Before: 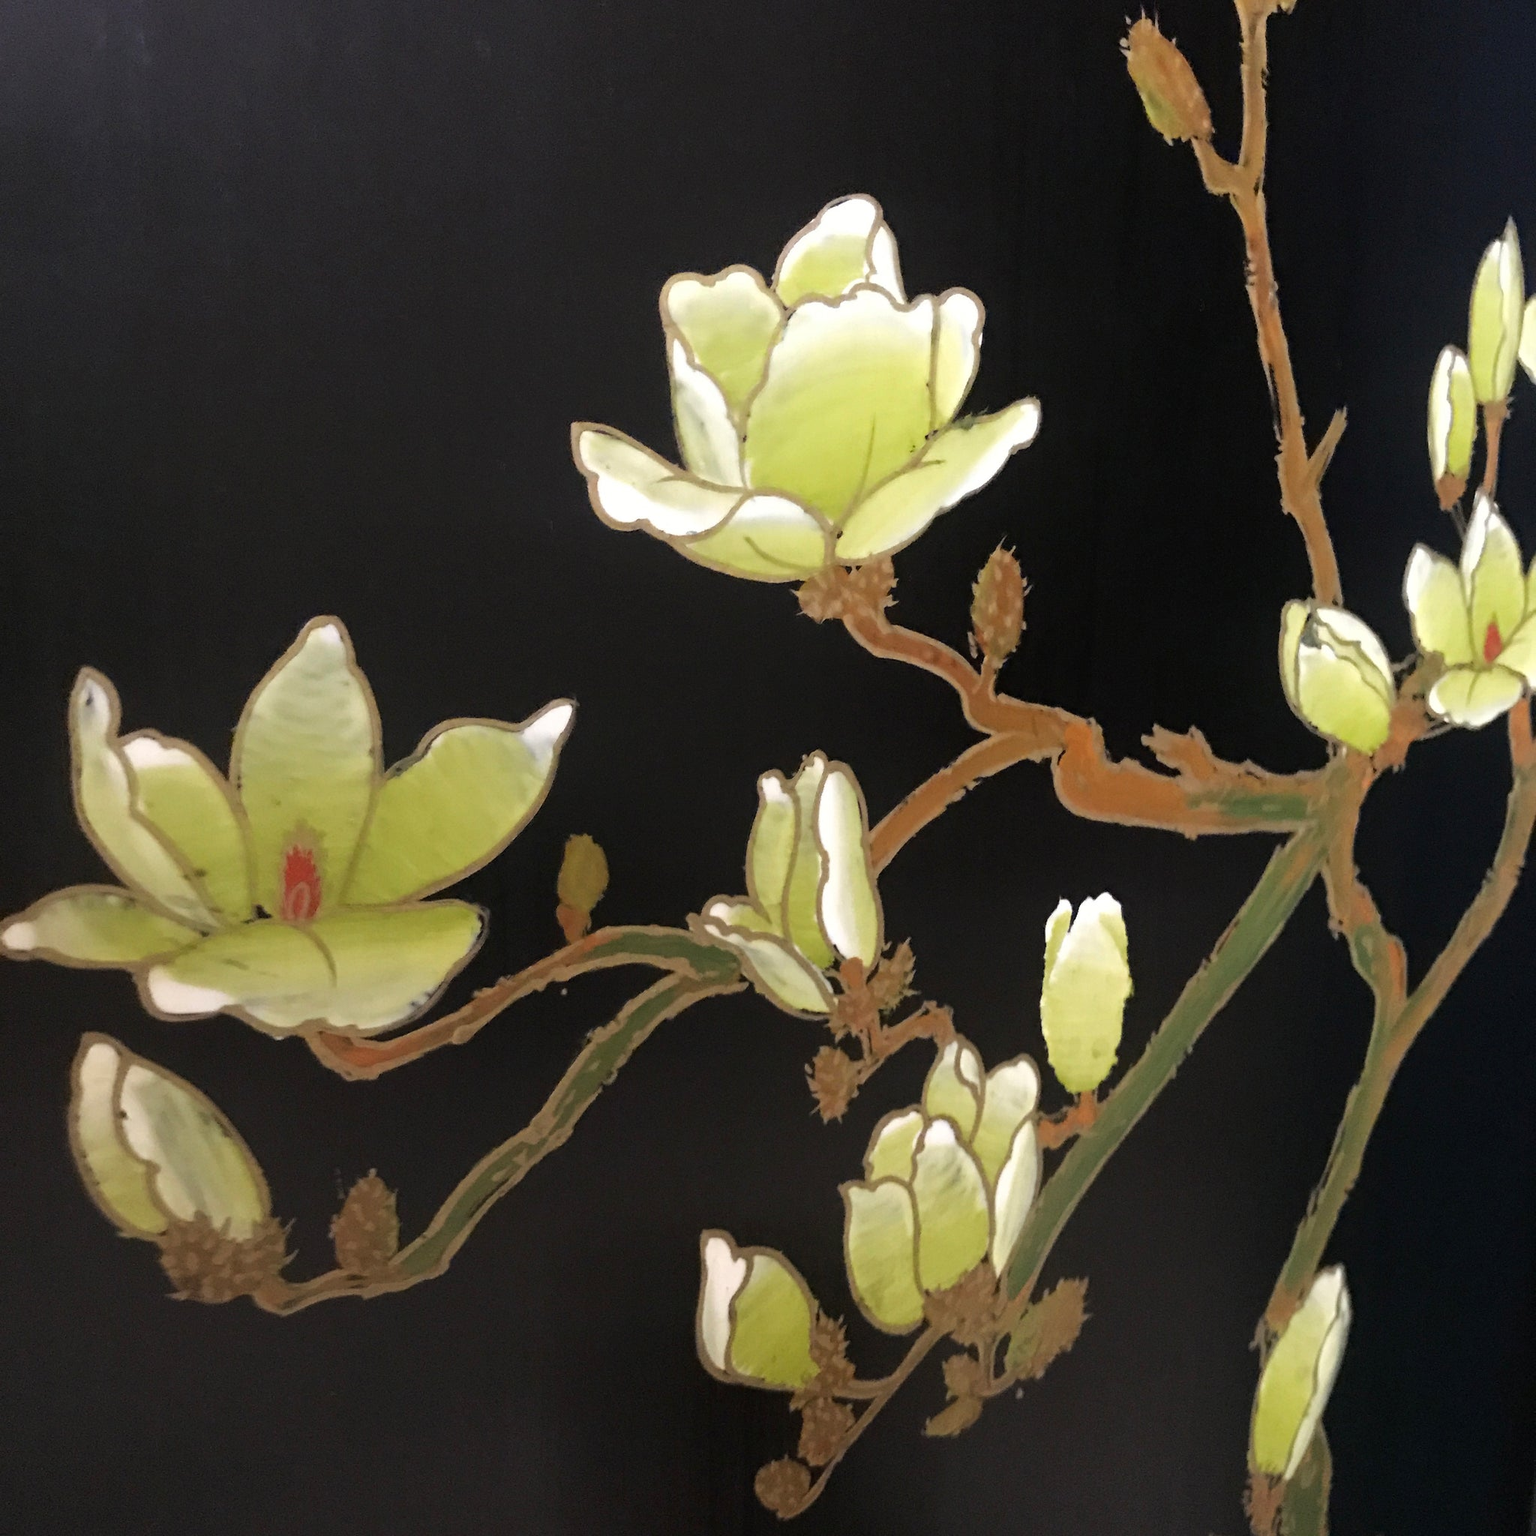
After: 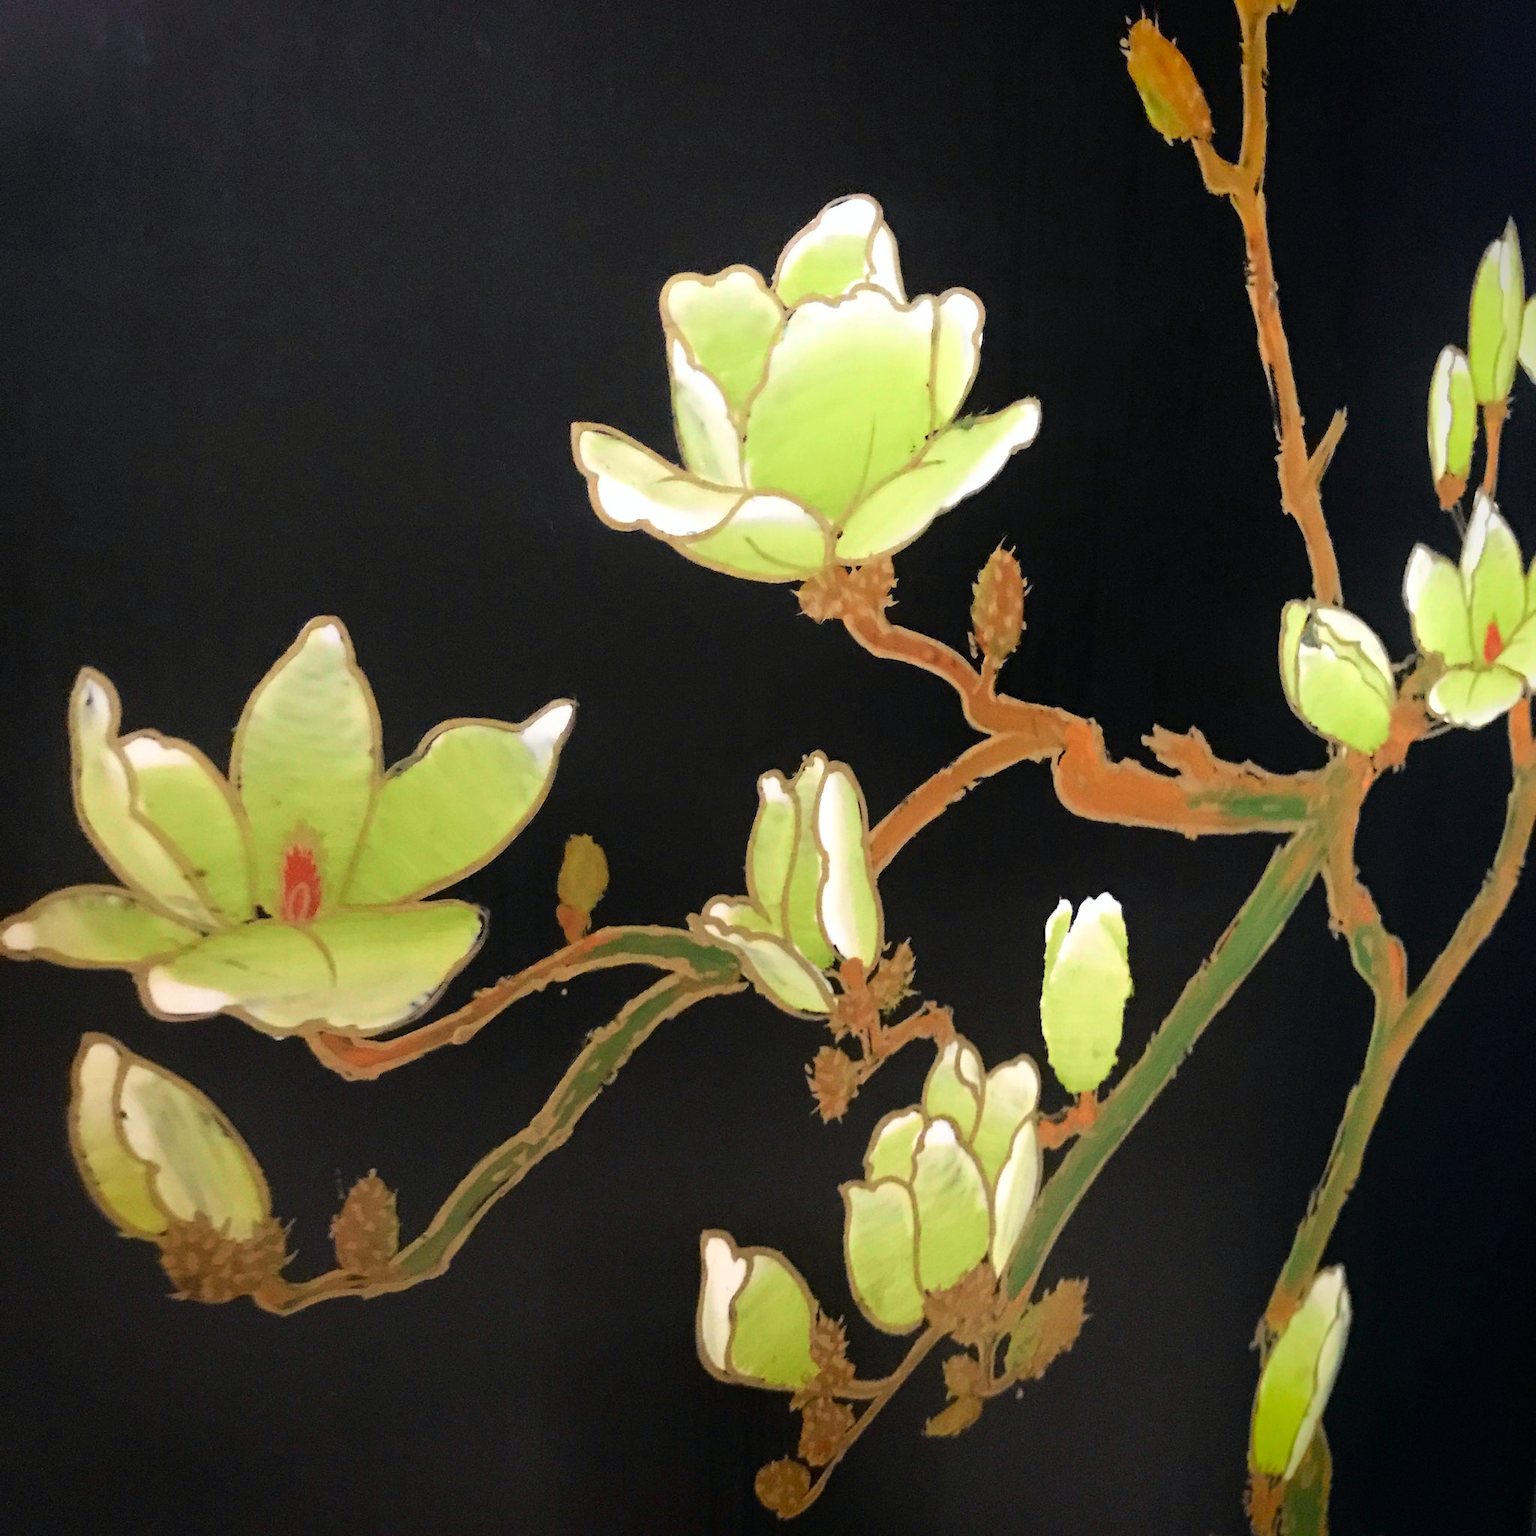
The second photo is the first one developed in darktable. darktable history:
vignetting: fall-off start 88.53%, fall-off radius 44.2%, saturation 0.376, width/height ratio 1.161
tone curve: curves: ch0 [(0, 0) (0.051, 0.047) (0.102, 0.099) (0.228, 0.262) (0.446, 0.527) (0.695, 0.778) (0.908, 0.946) (1, 1)]; ch1 [(0, 0) (0.339, 0.298) (0.402, 0.363) (0.453, 0.413) (0.485, 0.469) (0.494, 0.493) (0.504, 0.501) (0.525, 0.533) (0.563, 0.591) (0.597, 0.631) (1, 1)]; ch2 [(0, 0) (0.48, 0.48) (0.504, 0.5) (0.539, 0.554) (0.59, 0.628) (0.642, 0.682) (0.824, 0.815) (1, 1)], color space Lab, independent channels, preserve colors none
